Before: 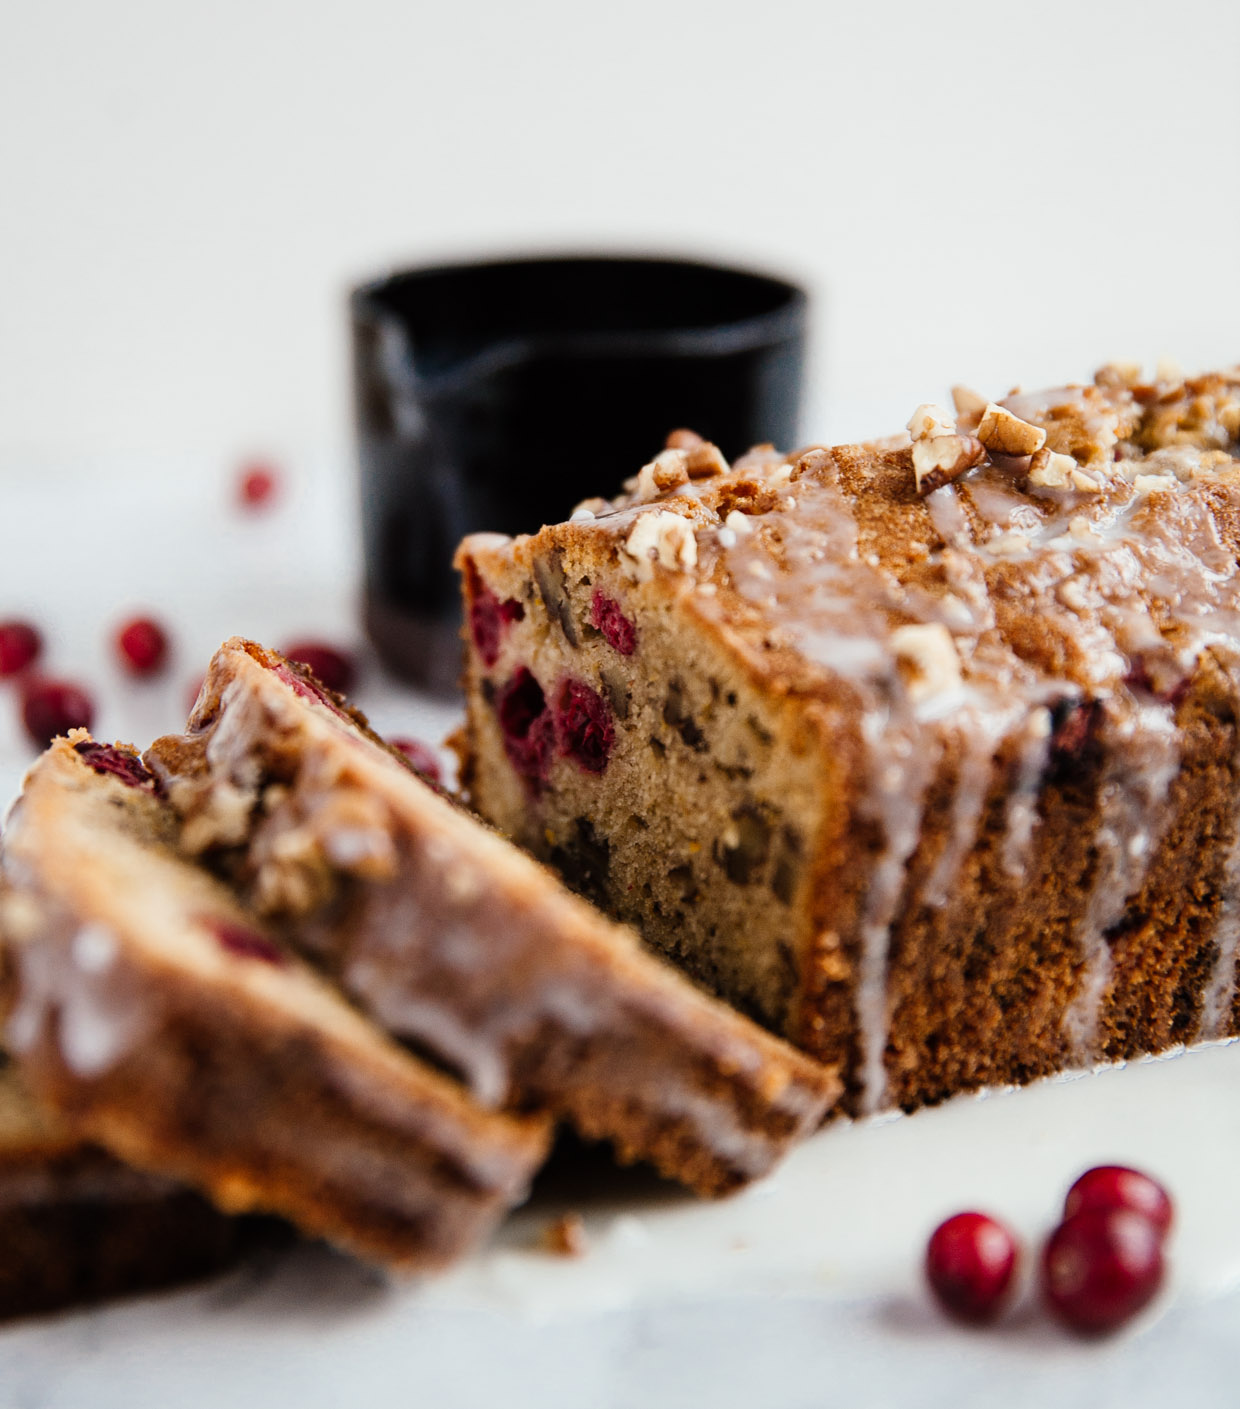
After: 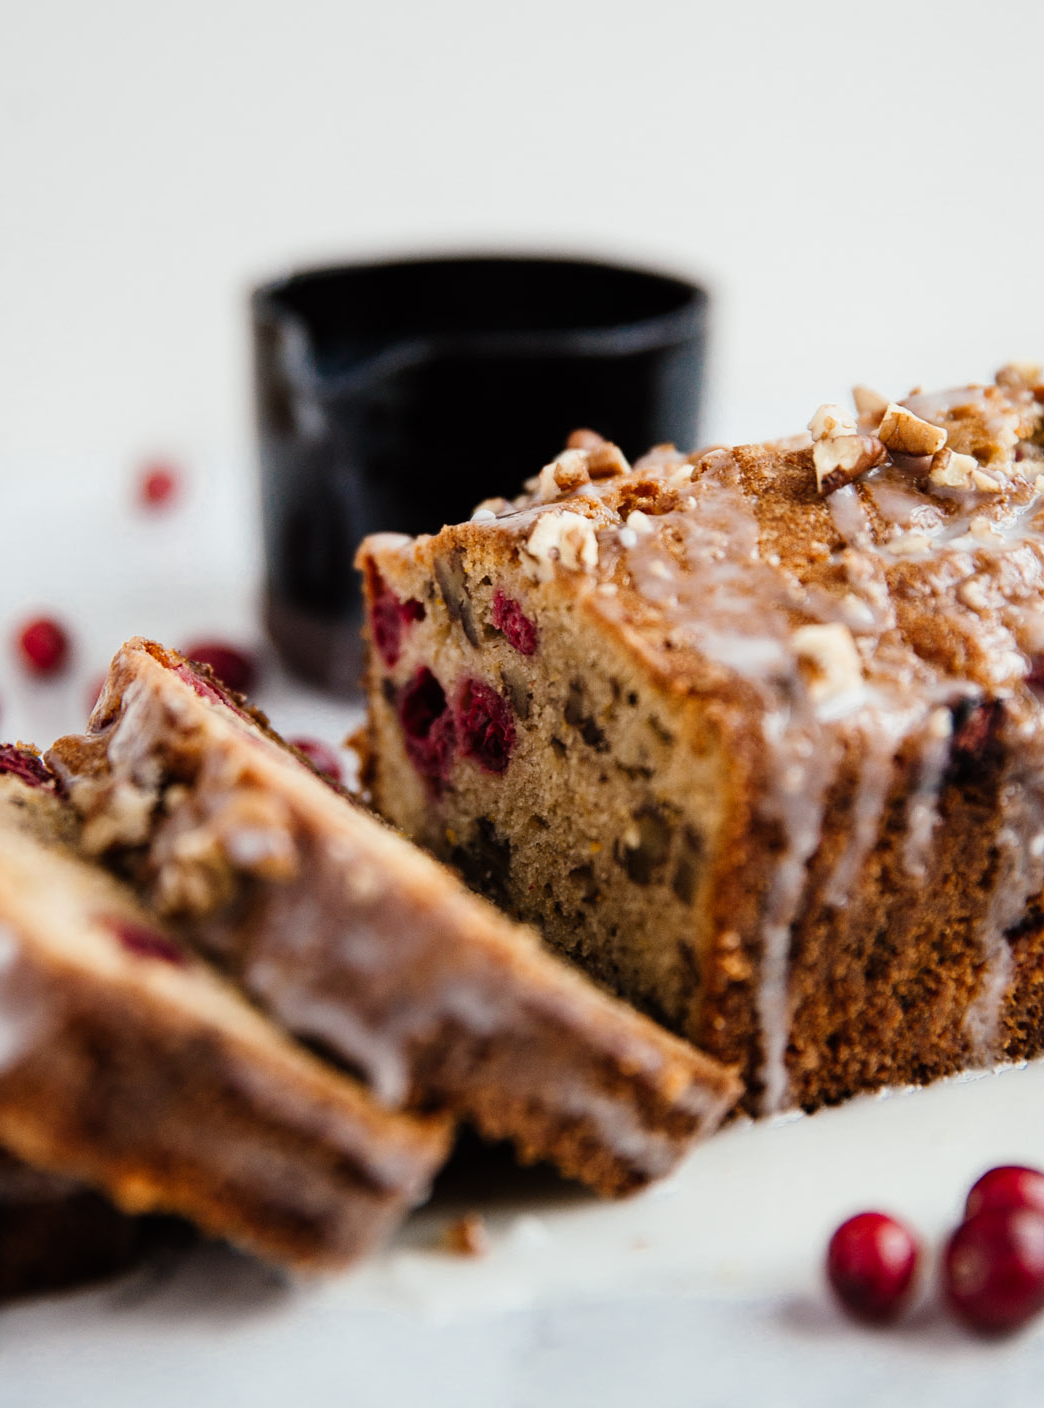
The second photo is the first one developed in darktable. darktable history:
crop: left 8.026%, right 7.374%
tone equalizer: on, module defaults
